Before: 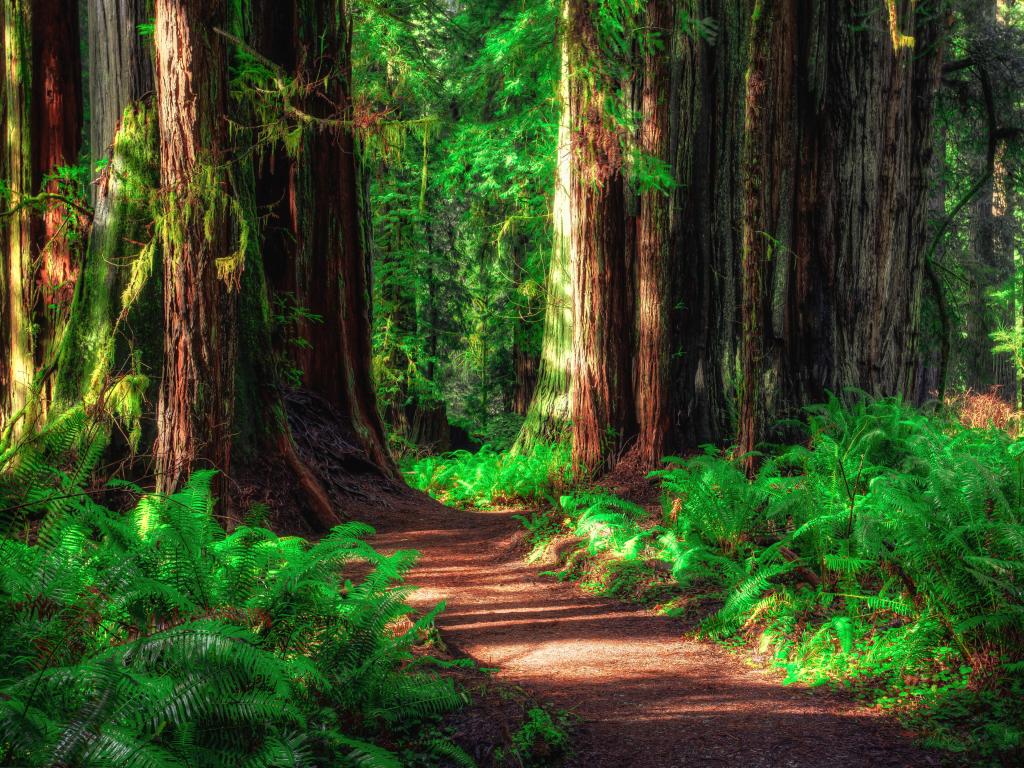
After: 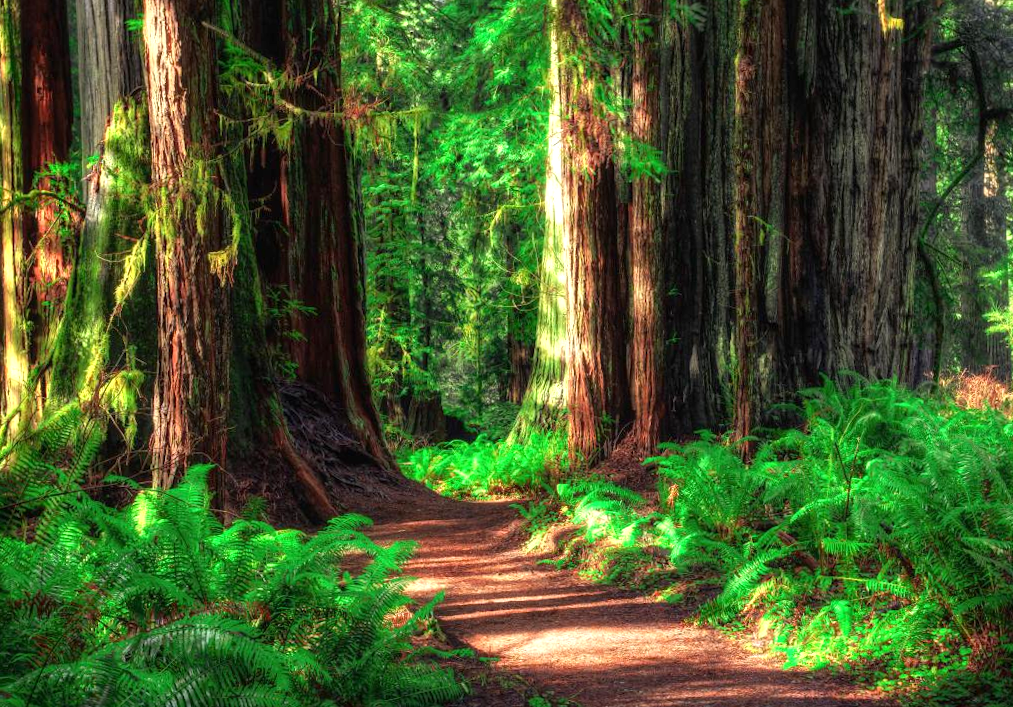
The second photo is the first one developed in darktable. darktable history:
exposure: black level correction 0.001, exposure 0.5 EV, compensate exposure bias true, compensate highlight preservation false
crop and rotate: top 0%, bottom 5.097%
rotate and perspective: rotation -1°, crop left 0.011, crop right 0.989, crop top 0.025, crop bottom 0.975
local contrast: mode bilateral grid, contrast 10, coarseness 25, detail 110%, midtone range 0.2
